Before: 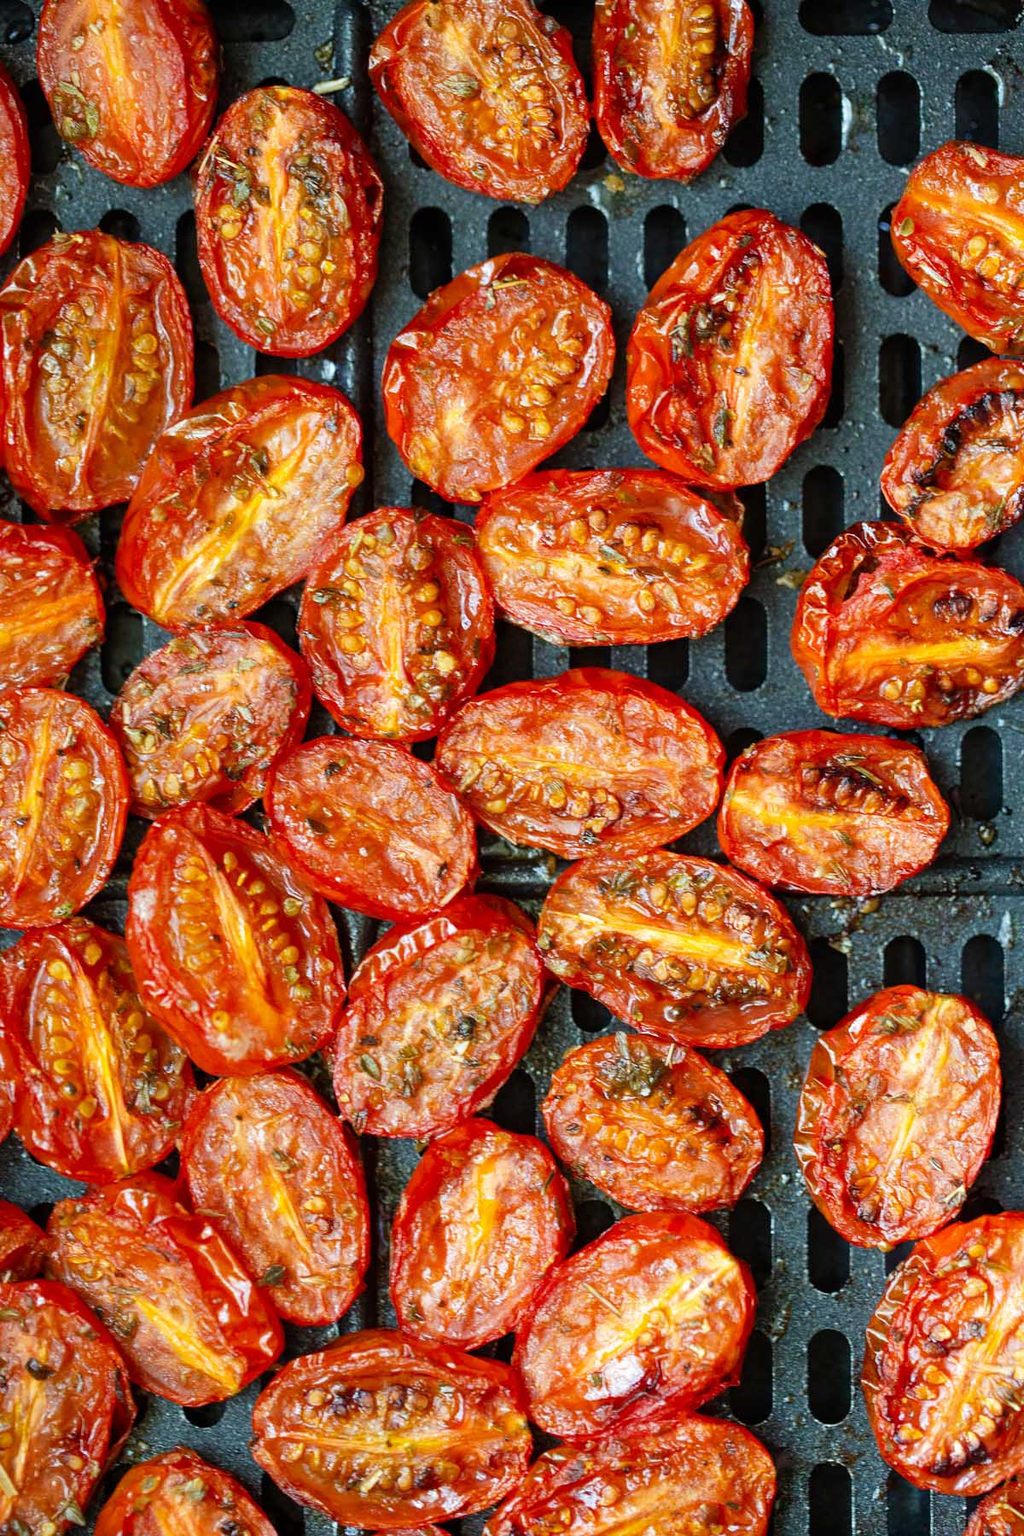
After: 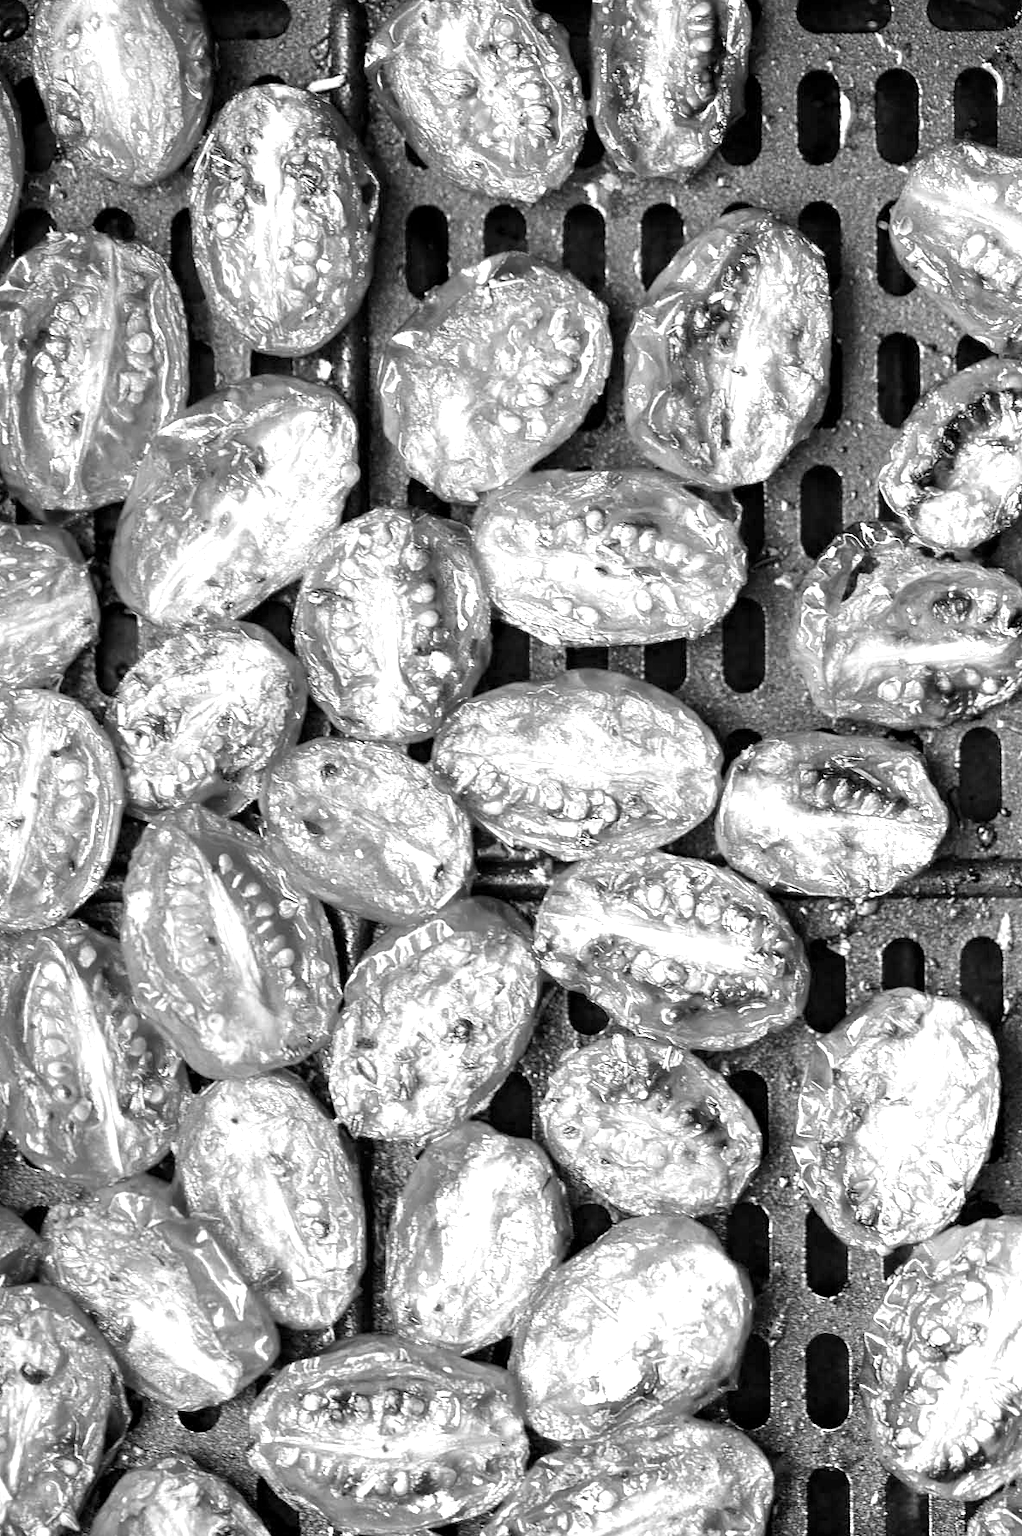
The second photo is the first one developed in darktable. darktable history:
monochrome: on, module defaults
color balance rgb: shadows lift › luminance -28.76%, shadows lift › chroma 15%, shadows lift › hue 270°, power › chroma 1%, power › hue 255°, highlights gain › luminance 7.14%, highlights gain › chroma 2%, highlights gain › hue 90°, global offset › luminance -0.29%, global offset › hue 260°, perceptual saturation grading › global saturation 20%, perceptual saturation grading › highlights -13.92%, perceptual saturation grading › shadows 50%
exposure: black level correction 0, exposure 1.2 EV, compensate highlight preservation false
crop and rotate: left 0.614%, top 0.179%, bottom 0.309%
